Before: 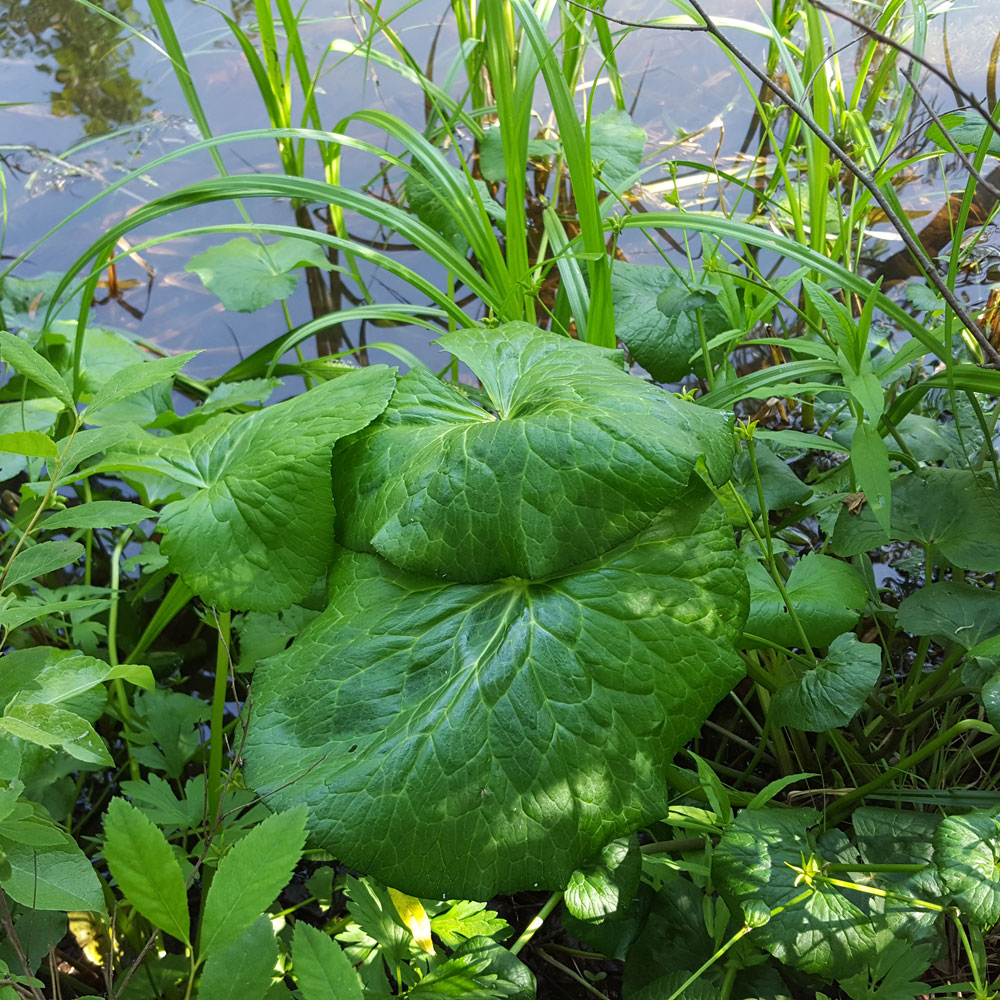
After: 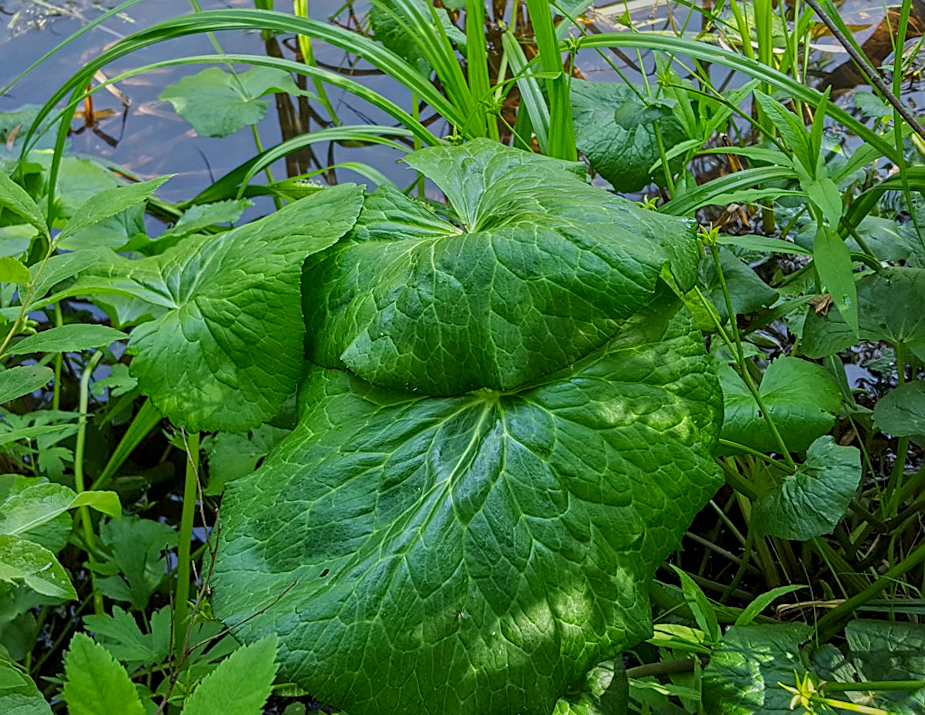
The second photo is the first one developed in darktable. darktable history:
tone equalizer: -8 EV -0.002 EV, -7 EV 0.005 EV, -6 EV -0.008 EV, -5 EV 0.007 EV, -4 EV -0.042 EV, -3 EV -0.233 EV, -2 EV -0.662 EV, -1 EV -0.983 EV, +0 EV -0.969 EV, smoothing diameter 2%, edges refinement/feathering 20, mask exposure compensation -1.57 EV, filter diffusion 5
rotate and perspective: rotation -1.68°, lens shift (vertical) -0.146, crop left 0.049, crop right 0.912, crop top 0.032, crop bottom 0.96
local contrast: on, module defaults
sharpen: on, module defaults
crop: top 13.819%, bottom 11.169%
contrast brightness saturation: contrast 0.04, saturation 0.16
color balance: input saturation 99%
